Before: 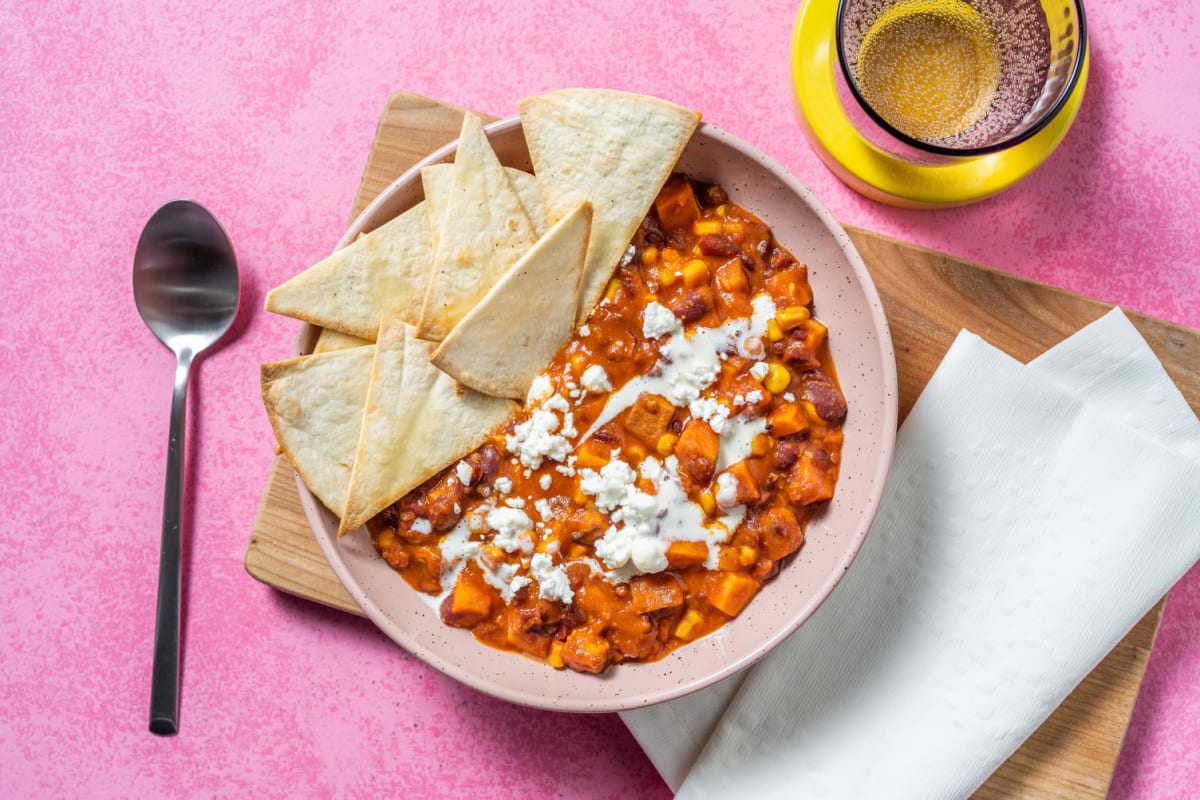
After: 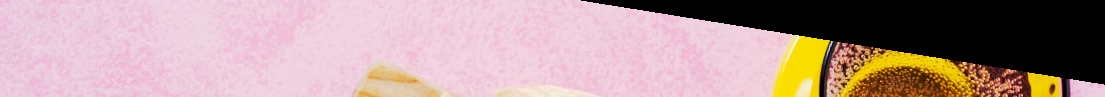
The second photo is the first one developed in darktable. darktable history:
crop and rotate: left 9.644%, top 9.491%, right 6.021%, bottom 80.509%
rotate and perspective: rotation 9.12°, automatic cropping off
tone curve: curves: ch0 [(0, 0) (0.003, 0.002) (0.011, 0.004) (0.025, 0.005) (0.044, 0.009) (0.069, 0.013) (0.1, 0.017) (0.136, 0.036) (0.177, 0.066) (0.224, 0.102) (0.277, 0.143) (0.335, 0.197) (0.399, 0.268) (0.468, 0.389) (0.543, 0.549) (0.623, 0.714) (0.709, 0.801) (0.801, 0.854) (0.898, 0.9) (1, 1)], preserve colors none
